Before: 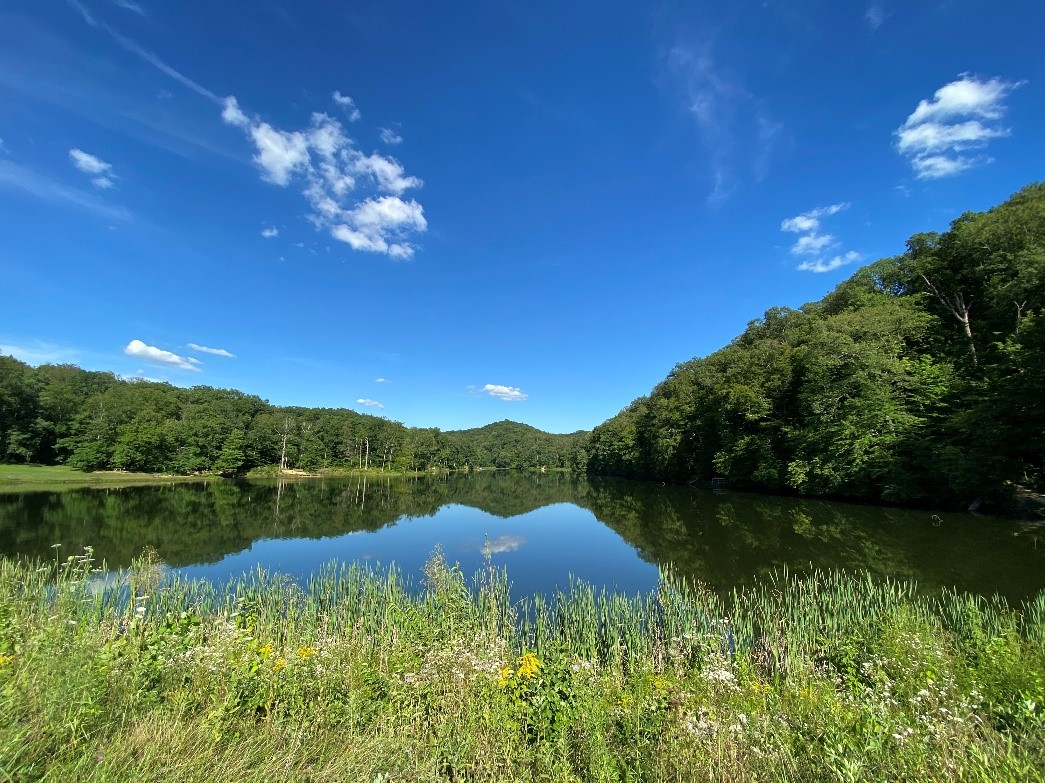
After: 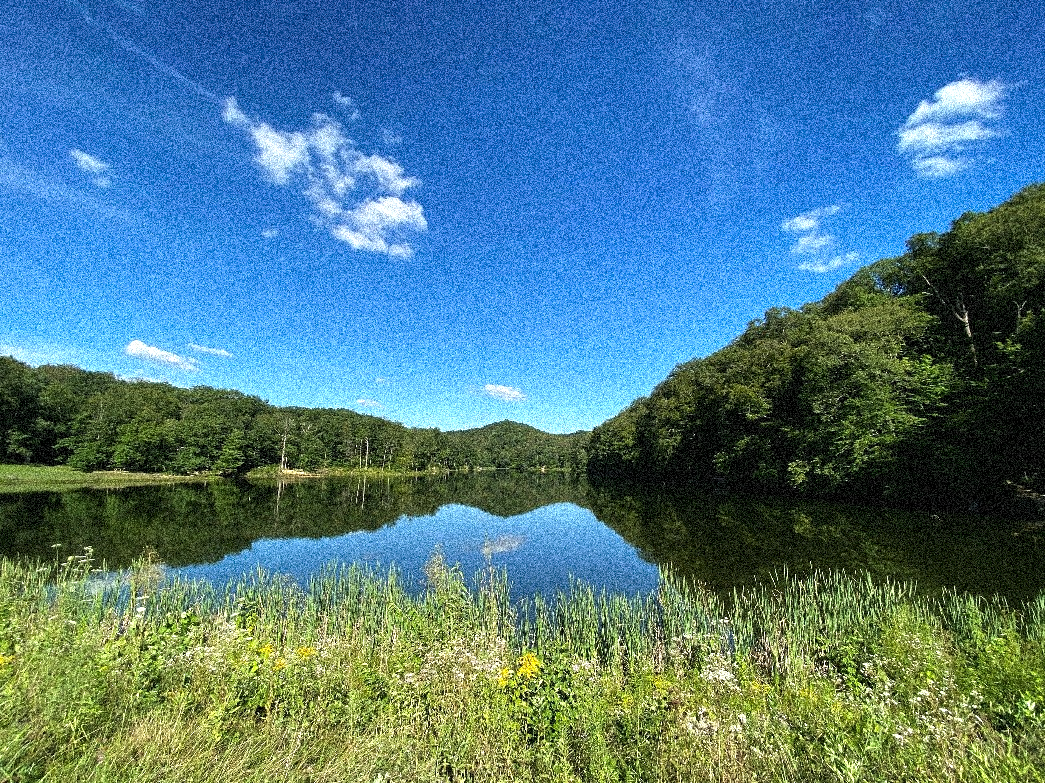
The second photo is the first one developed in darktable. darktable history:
grain: coarseness 3.75 ISO, strength 100%, mid-tones bias 0%
tone equalizer: -8 EV -0.417 EV, -7 EV -0.389 EV, -6 EV -0.333 EV, -5 EV -0.222 EV, -3 EV 0.222 EV, -2 EV 0.333 EV, -1 EV 0.389 EV, +0 EV 0.417 EV, edges refinement/feathering 500, mask exposure compensation -1.57 EV, preserve details no
